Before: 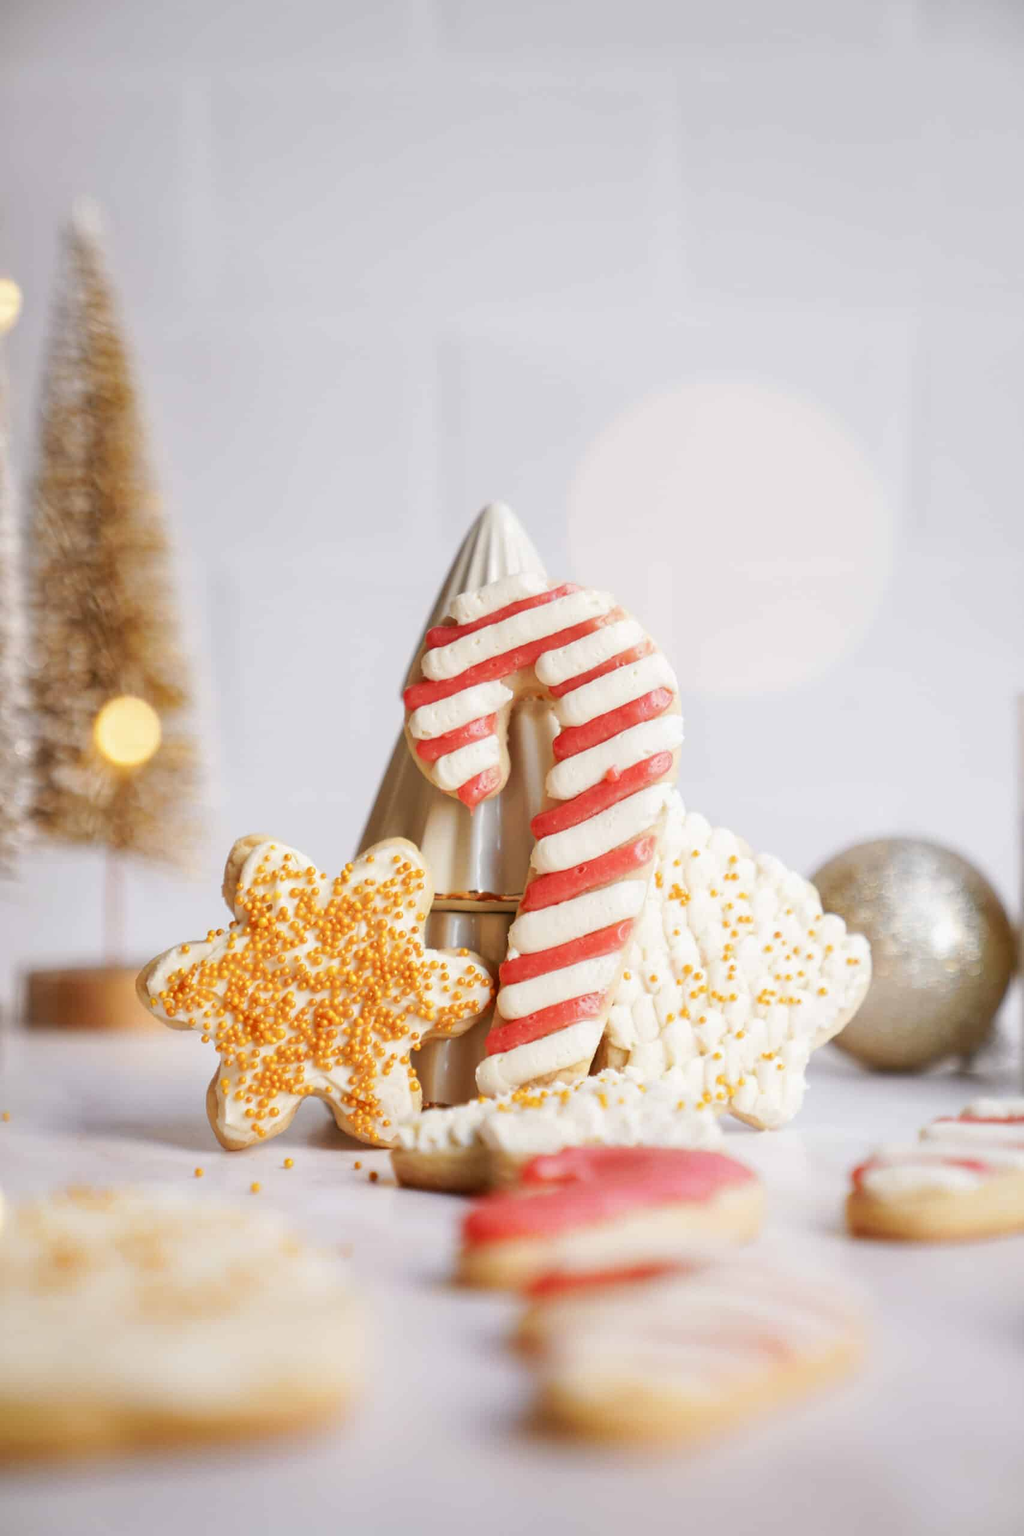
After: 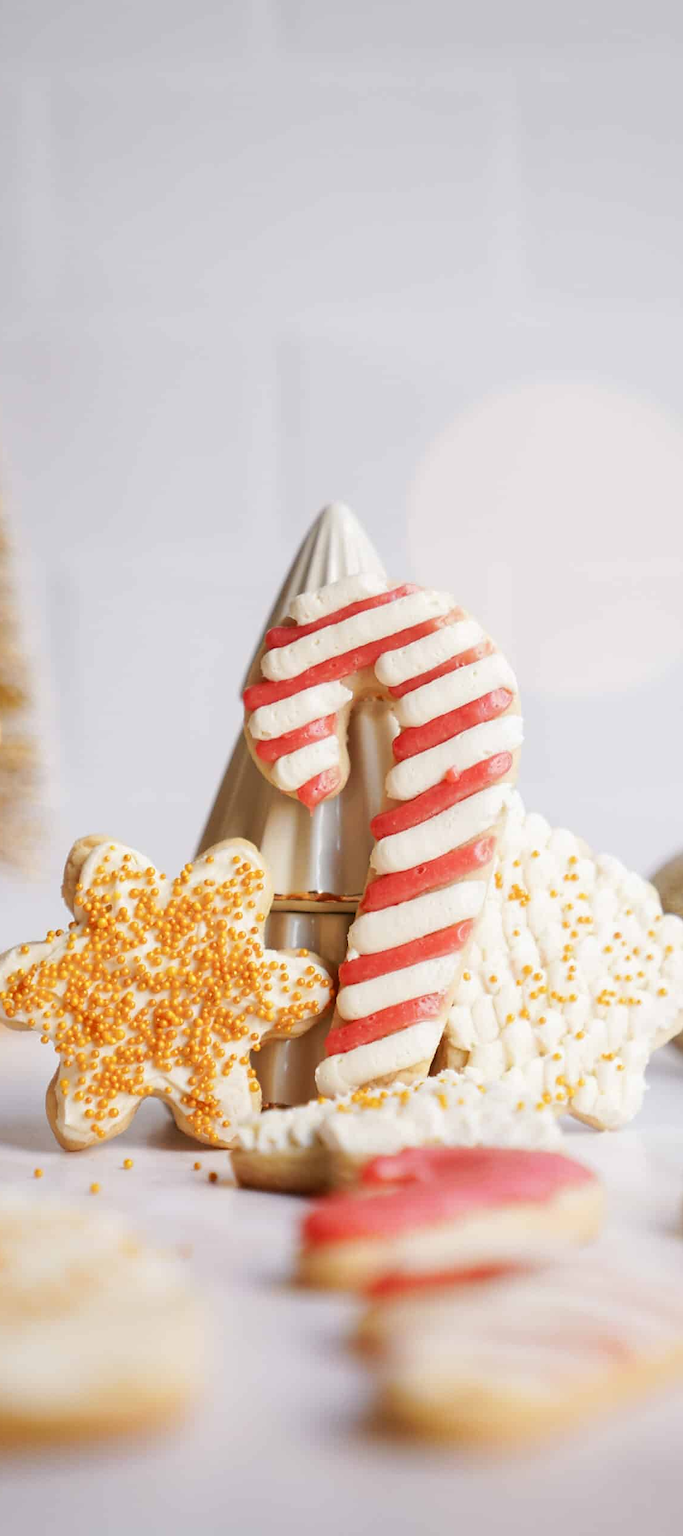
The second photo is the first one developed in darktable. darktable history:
crop and rotate: left 15.754%, right 17.579%
sharpen: radius 1.458, amount 0.398, threshold 1.271
